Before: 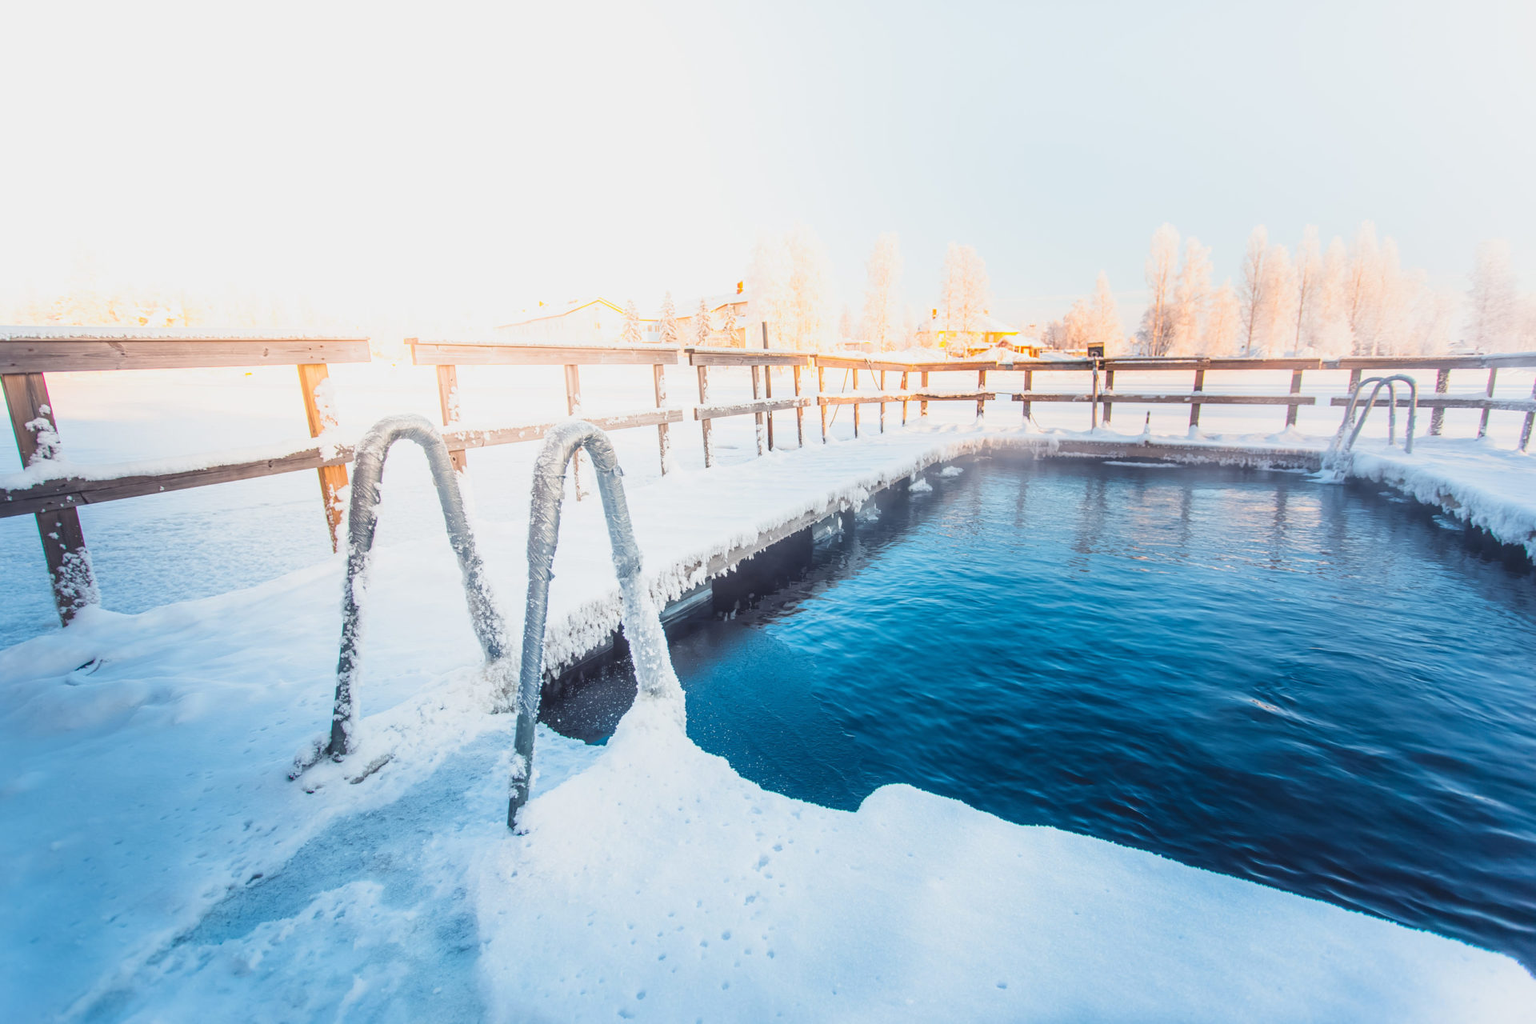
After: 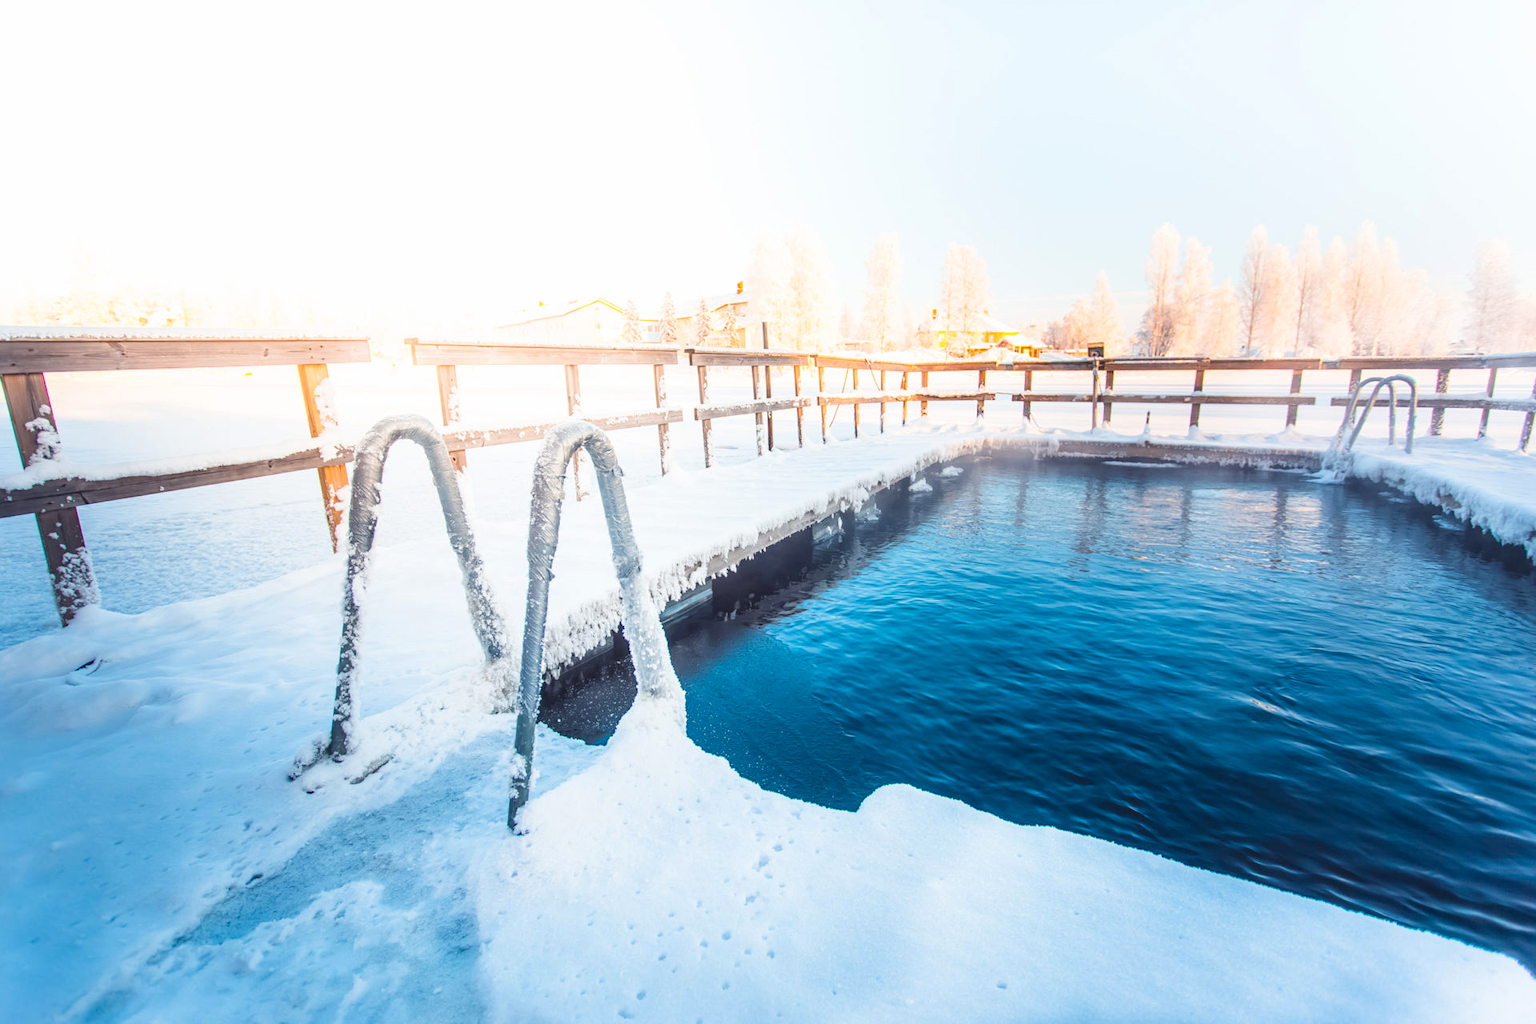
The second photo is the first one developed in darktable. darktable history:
haze removal: compatibility mode true, adaptive false
exposure: exposure 0.2 EV, compensate highlight preservation false
